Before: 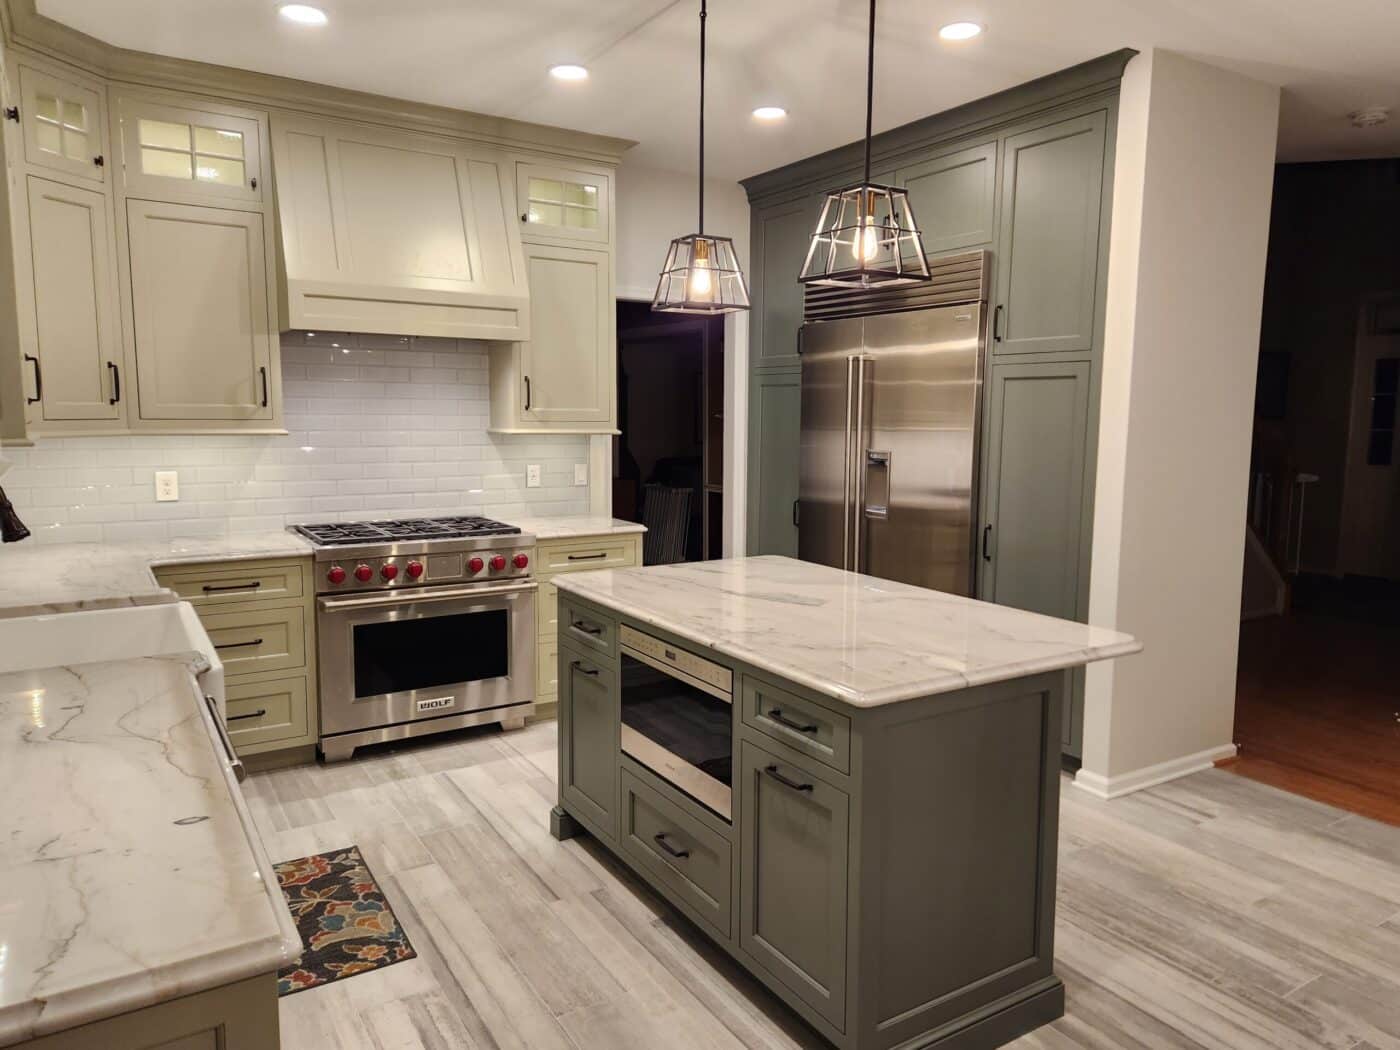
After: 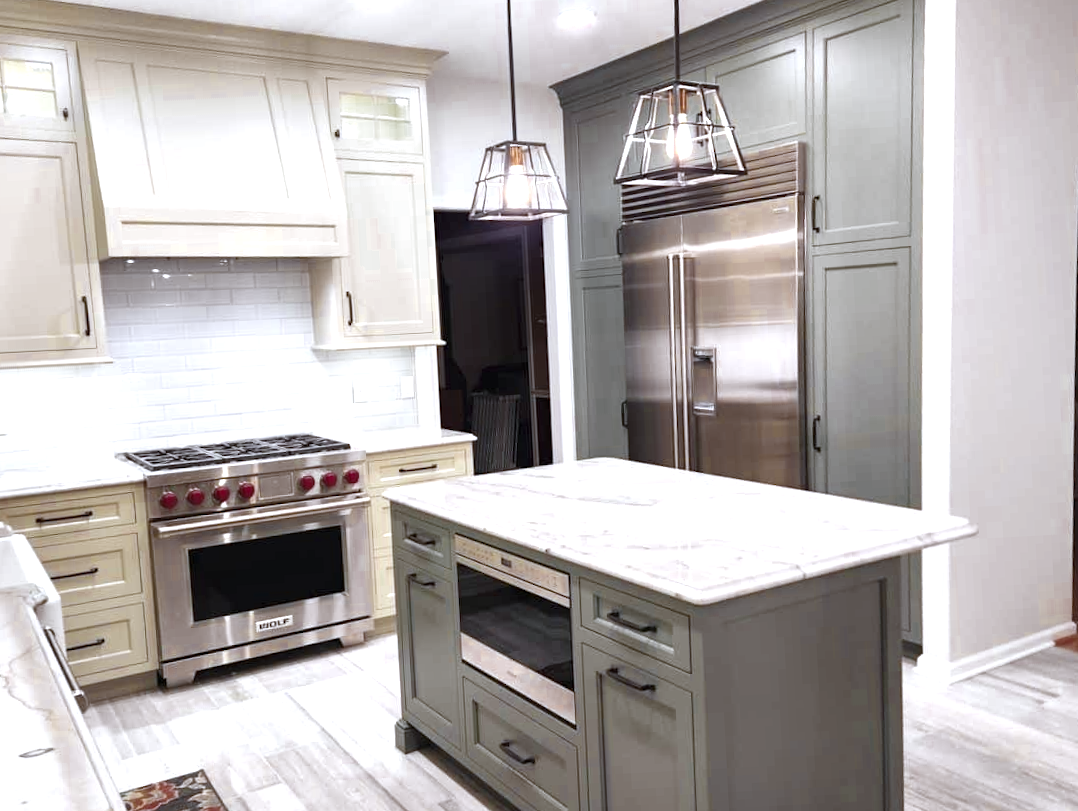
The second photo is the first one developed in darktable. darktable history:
rotate and perspective: rotation -3°, crop left 0.031, crop right 0.968, crop top 0.07, crop bottom 0.93
exposure: exposure 1.061 EV, compensate highlight preservation false
shadows and highlights: shadows 30.86, highlights 0, soften with gaussian
color zones: curves: ch0 [(0.035, 0.242) (0.25, 0.5) (0.384, 0.214) (0.488, 0.255) (0.75, 0.5)]; ch1 [(0.063, 0.379) (0.25, 0.5) (0.354, 0.201) (0.489, 0.085) (0.729, 0.271)]; ch2 [(0.25, 0.5) (0.38, 0.517) (0.442, 0.51) (0.735, 0.456)]
color correction: highlights a* -2.24, highlights b* -18.1
crop: left 11.225%, top 5.381%, right 9.565%, bottom 10.314%
color balance rgb: linear chroma grading › shadows -3%, linear chroma grading › highlights -4%
